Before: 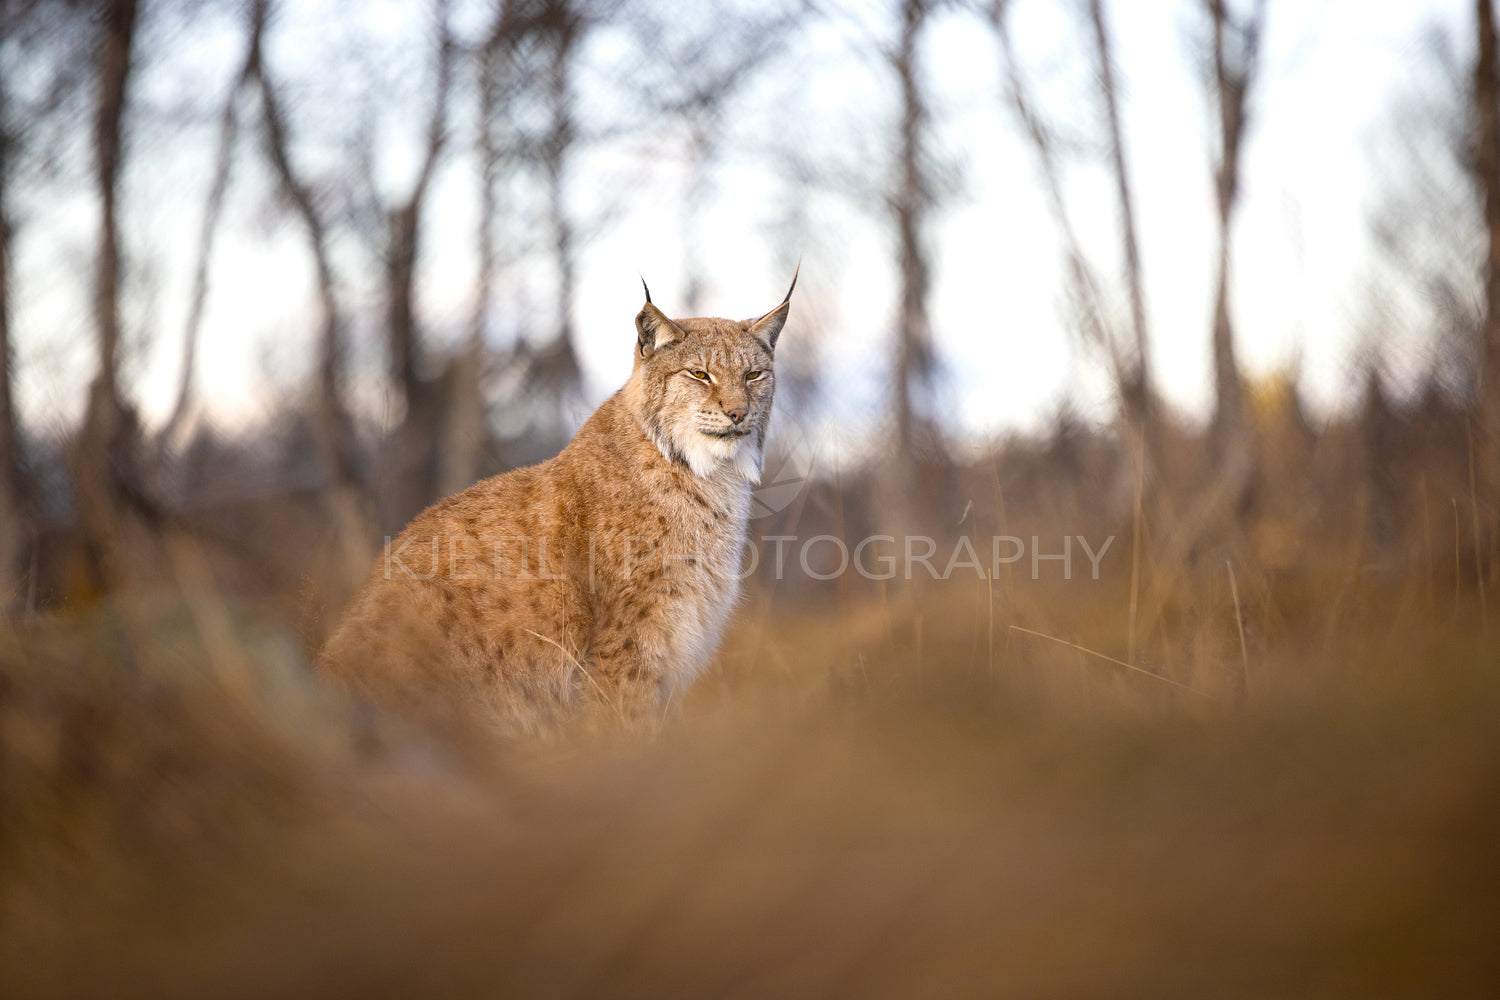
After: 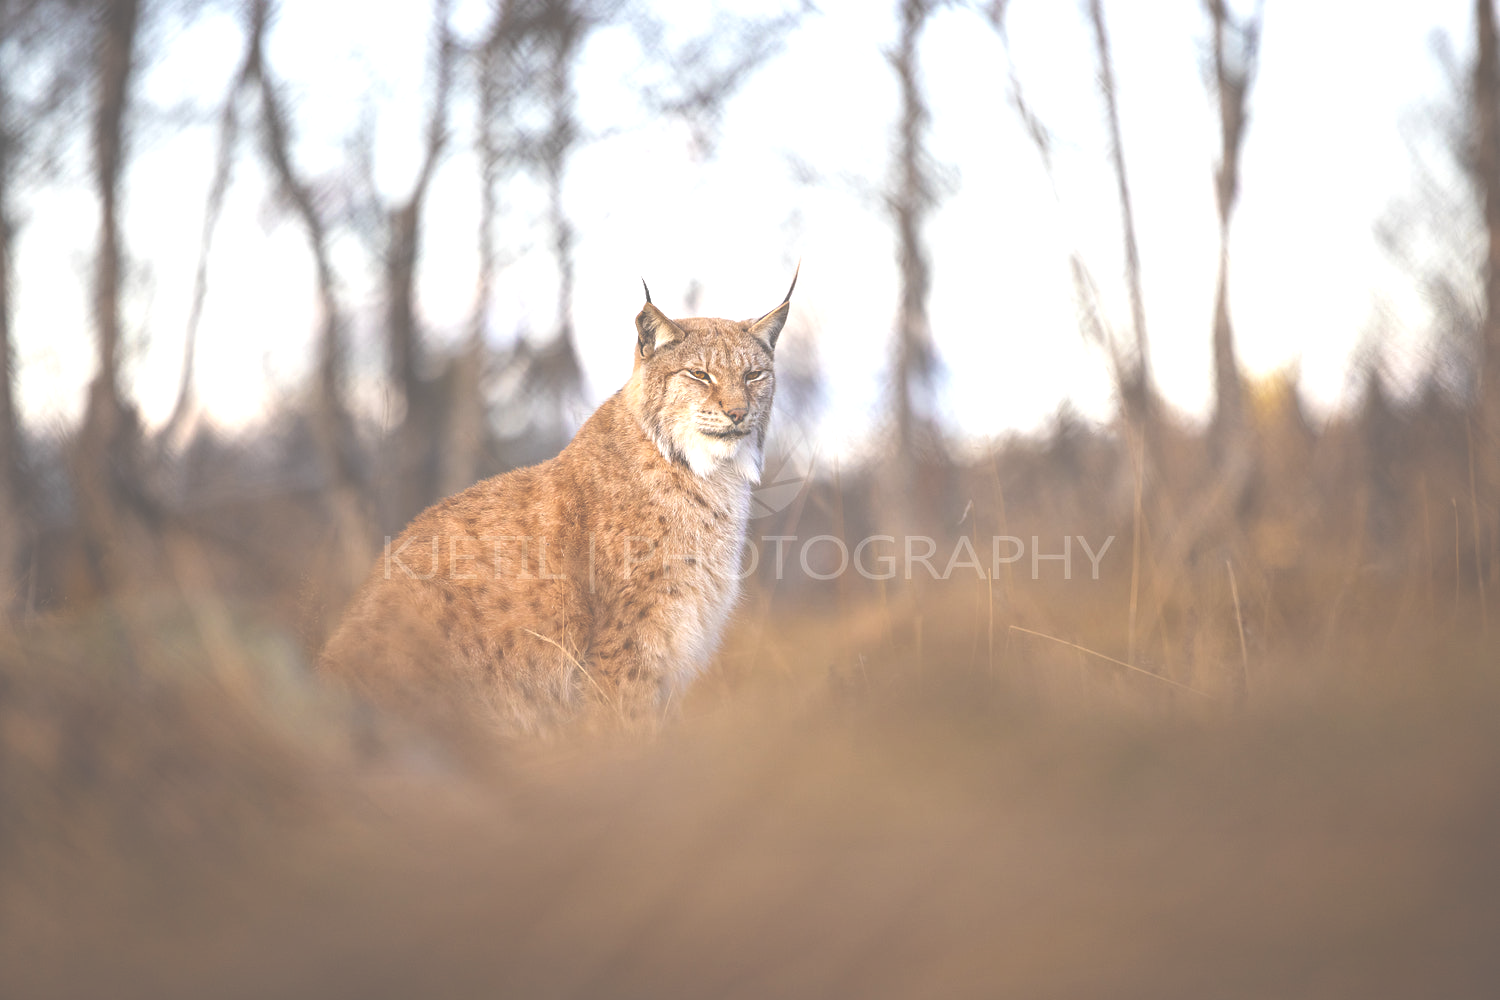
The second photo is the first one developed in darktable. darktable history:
exposure: black level correction -0.073, exposure 0.503 EV, compensate highlight preservation false
